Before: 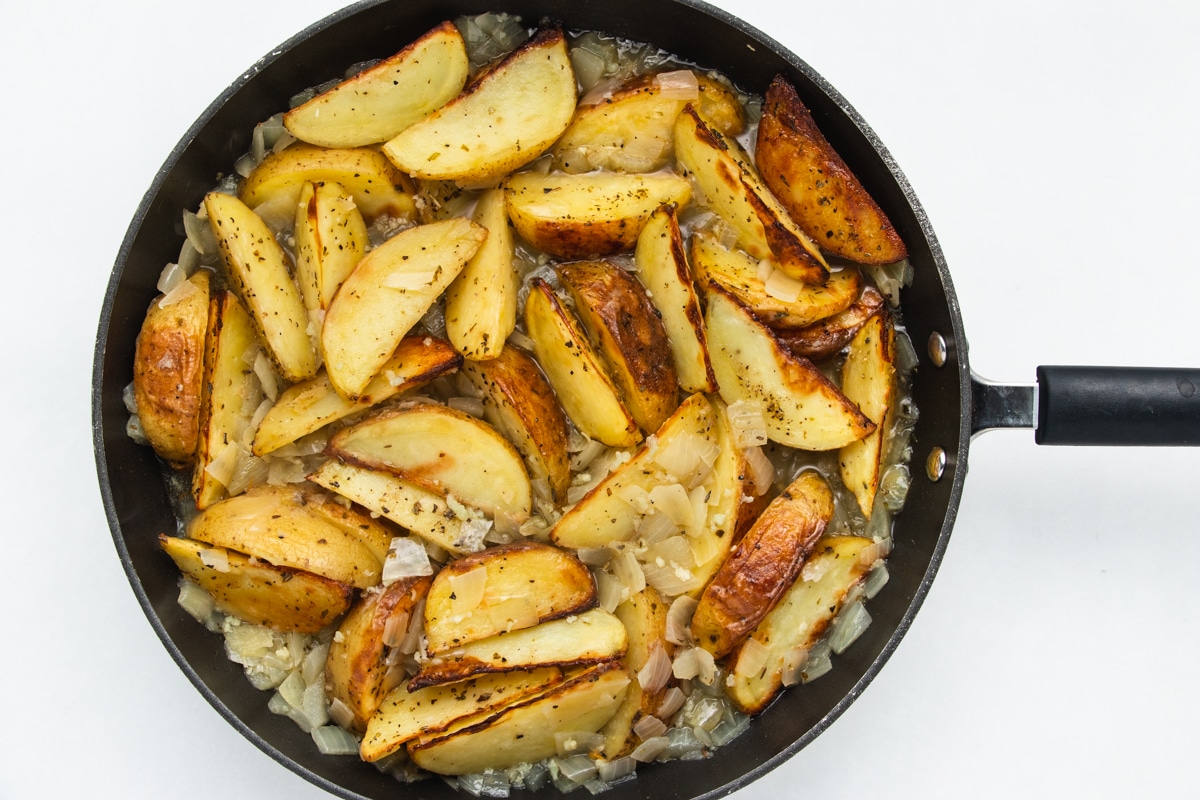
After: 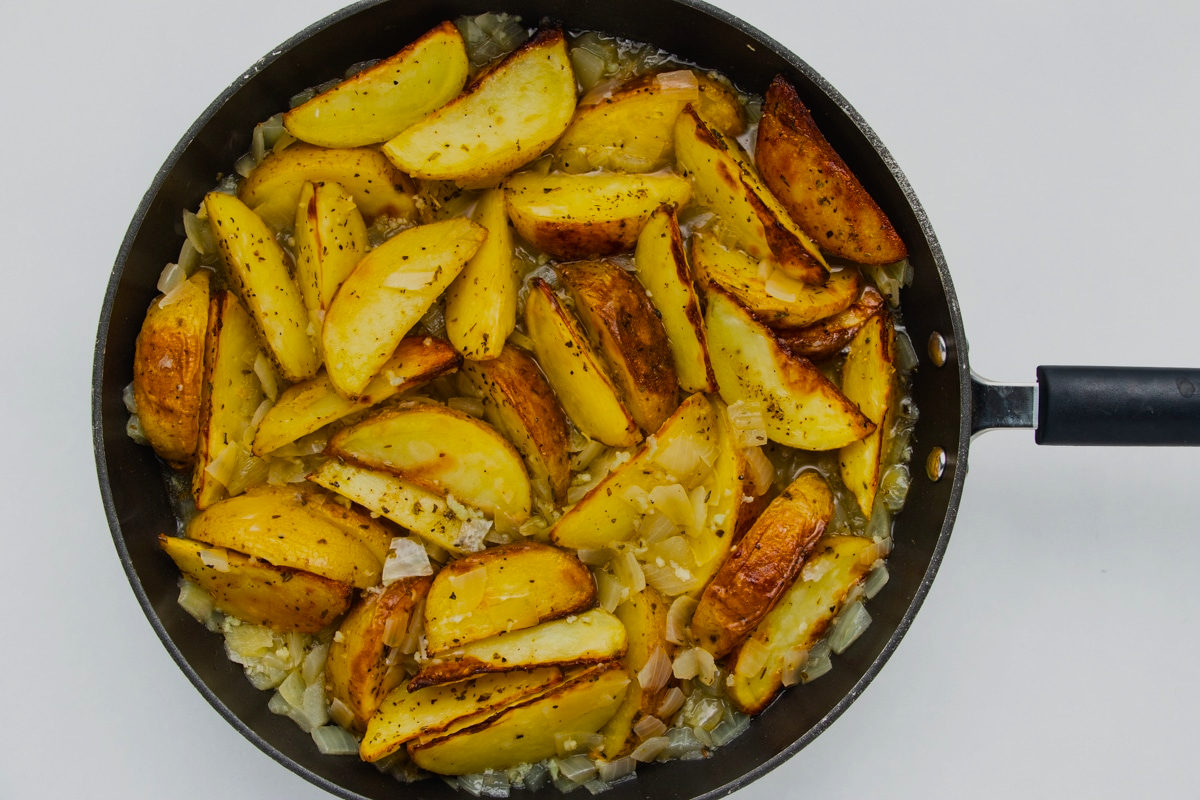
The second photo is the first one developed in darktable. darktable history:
exposure: exposure -0.582 EV, compensate highlight preservation false
color balance rgb: linear chroma grading › global chroma 10%, perceptual saturation grading › global saturation 30%, global vibrance 10%
